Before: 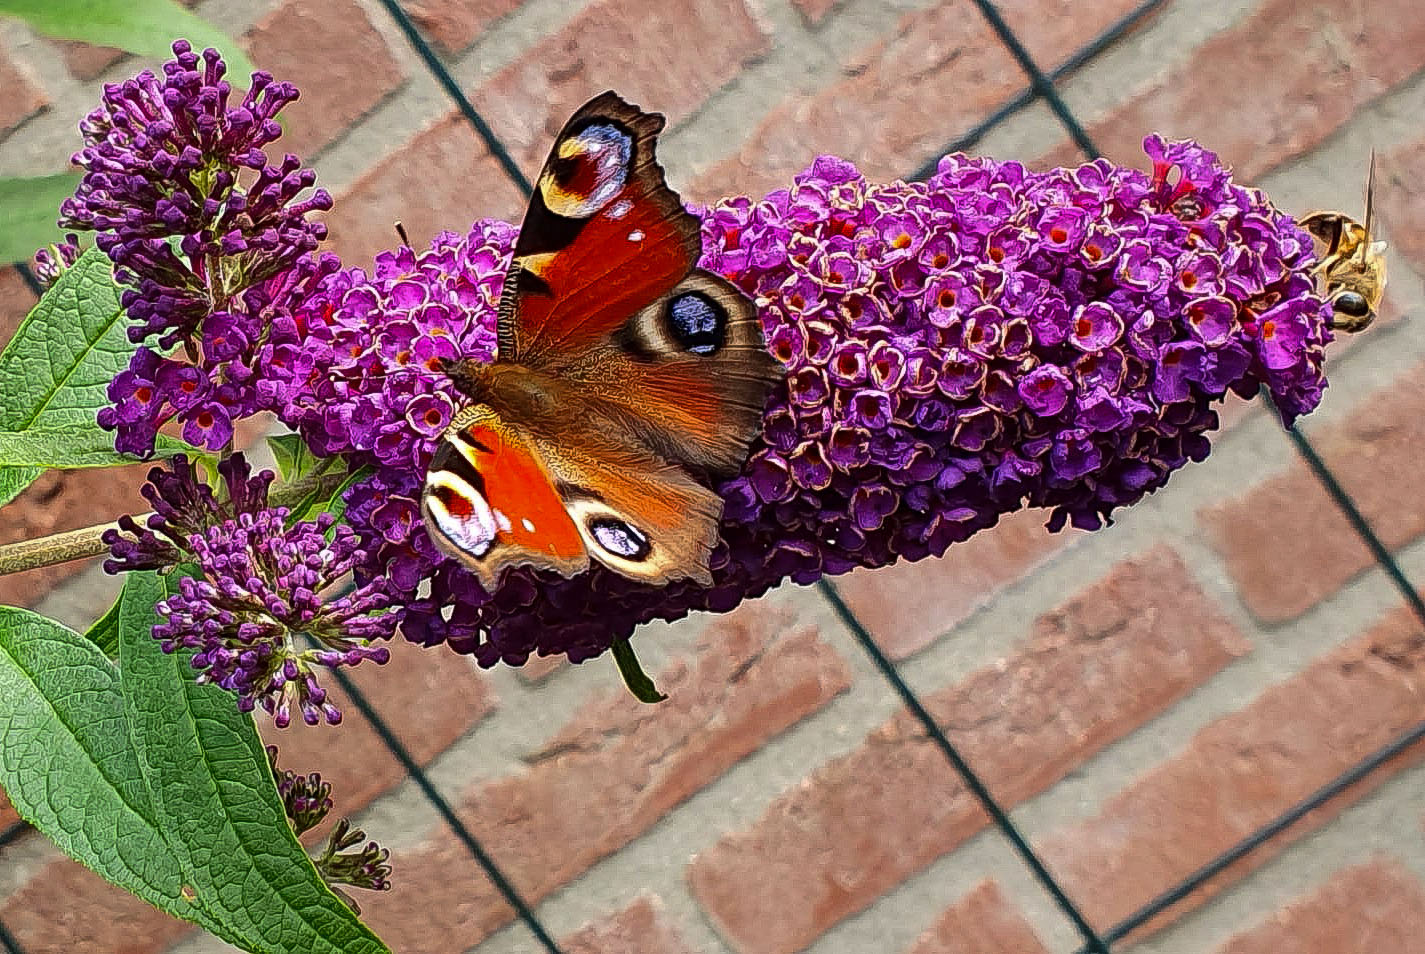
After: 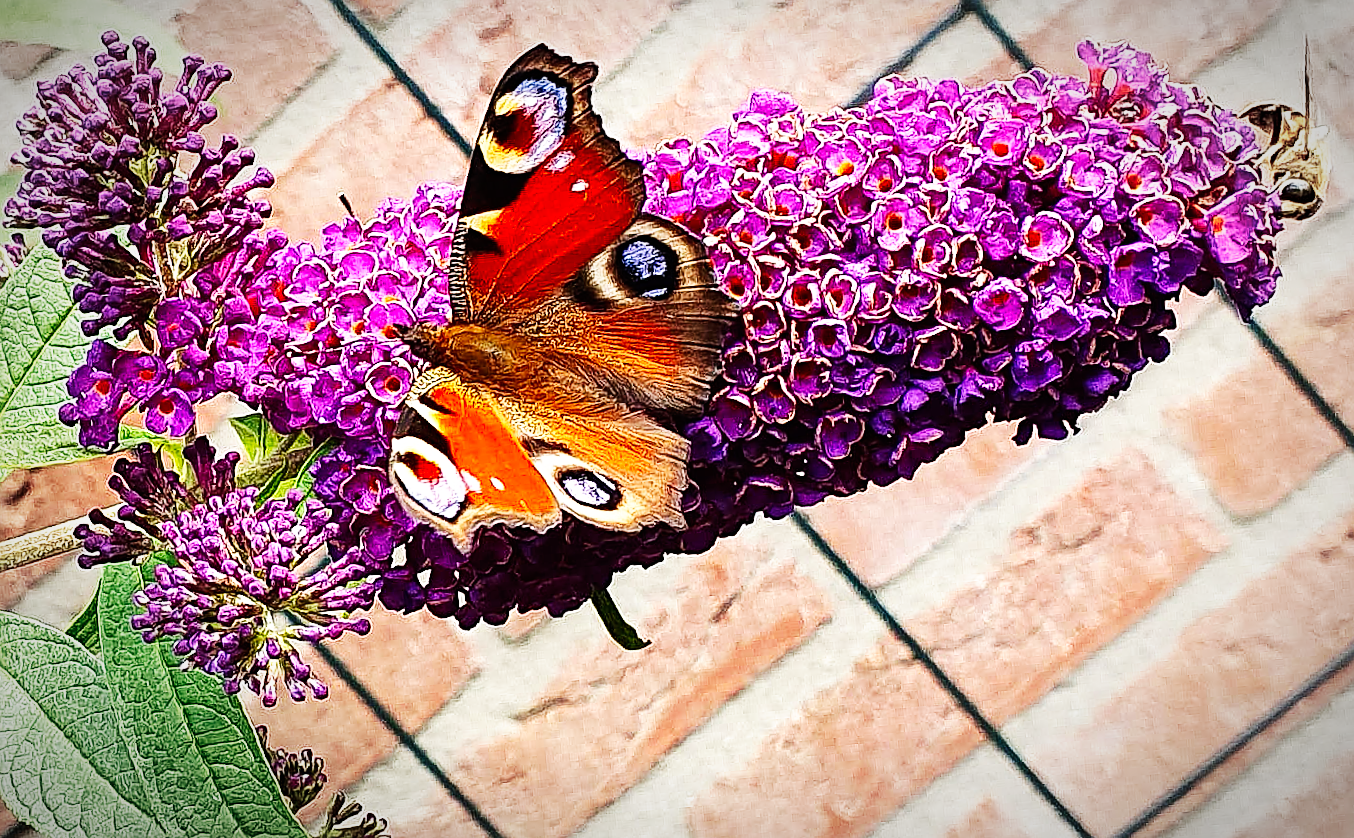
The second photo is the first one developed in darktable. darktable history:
base curve: curves: ch0 [(0, 0) (0.007, 0.004) (0.027, 0.03) (0.046, 0.07) (0.207, 0.54) (0.442, 0.872) (0.673, 0.972) (1, 1)], preserve colors none
vignetting: automatic ratio true
rotate and perspective: rotation -5°, crop left 0.05, crop right 0.952, crop top 0.11, crop bottom 0.89
sharpen: on, module defaults
